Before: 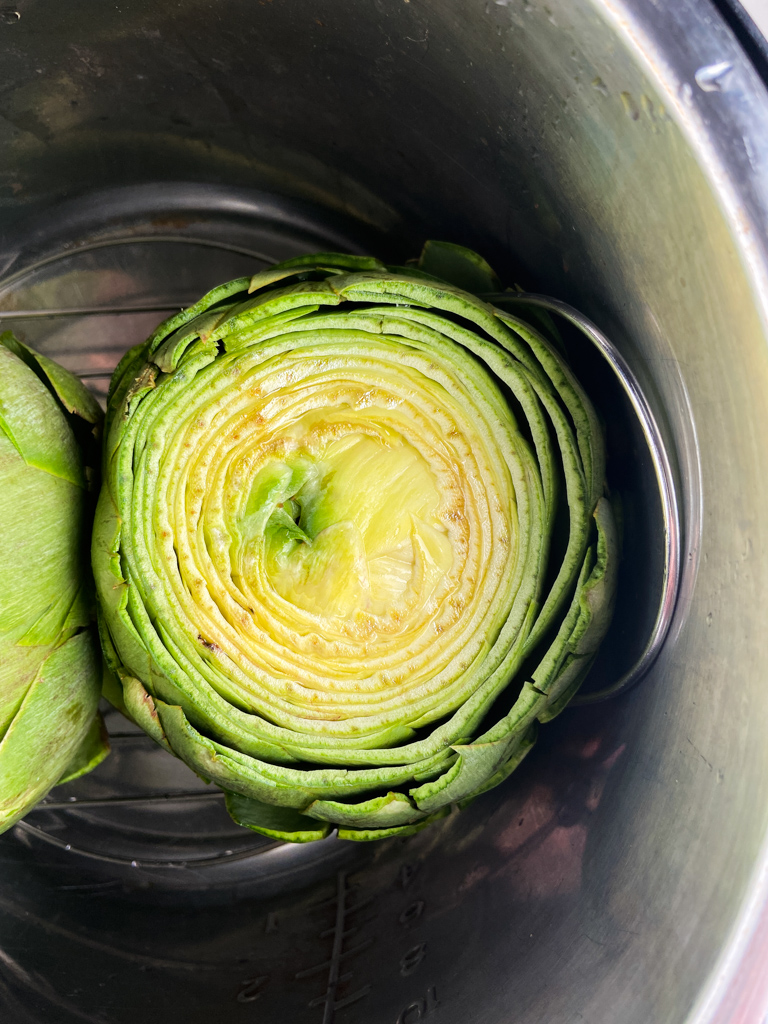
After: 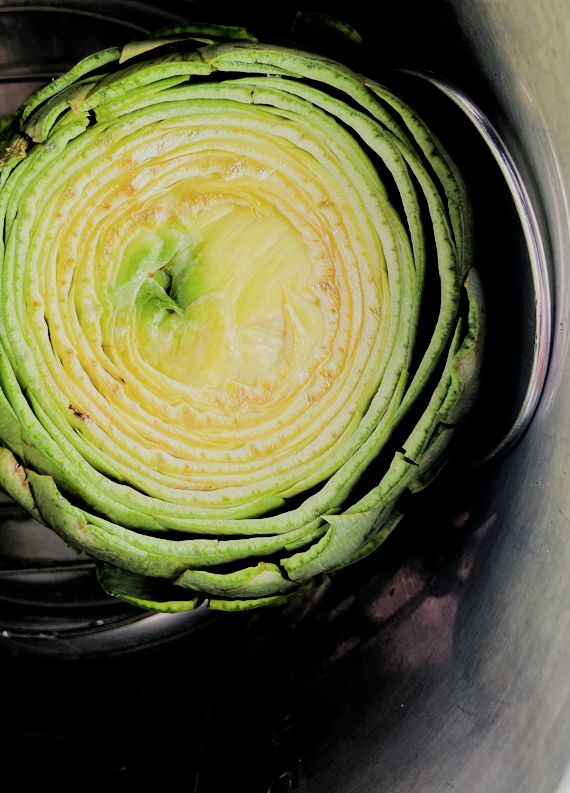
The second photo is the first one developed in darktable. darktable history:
color balance rgb: shadows lift › chroma 0.662%, shadows lift › hue 114.78°, perceptual saturation grading › global saturation -11.599%, global vibrance 20%
local contrast: mode bilateral grid, contrast 15, coarseness 35, detail 104%, midtone range 0.2
filmic rgb: black relative exposure -4.25 EV, white relative exposure 5.13 EV, threshold 5.95 EV, hardness 2.08, contrast 1.167, enable highlight reconstruction true
crop: left 16.829%, top 22.523%, right 8.785%
